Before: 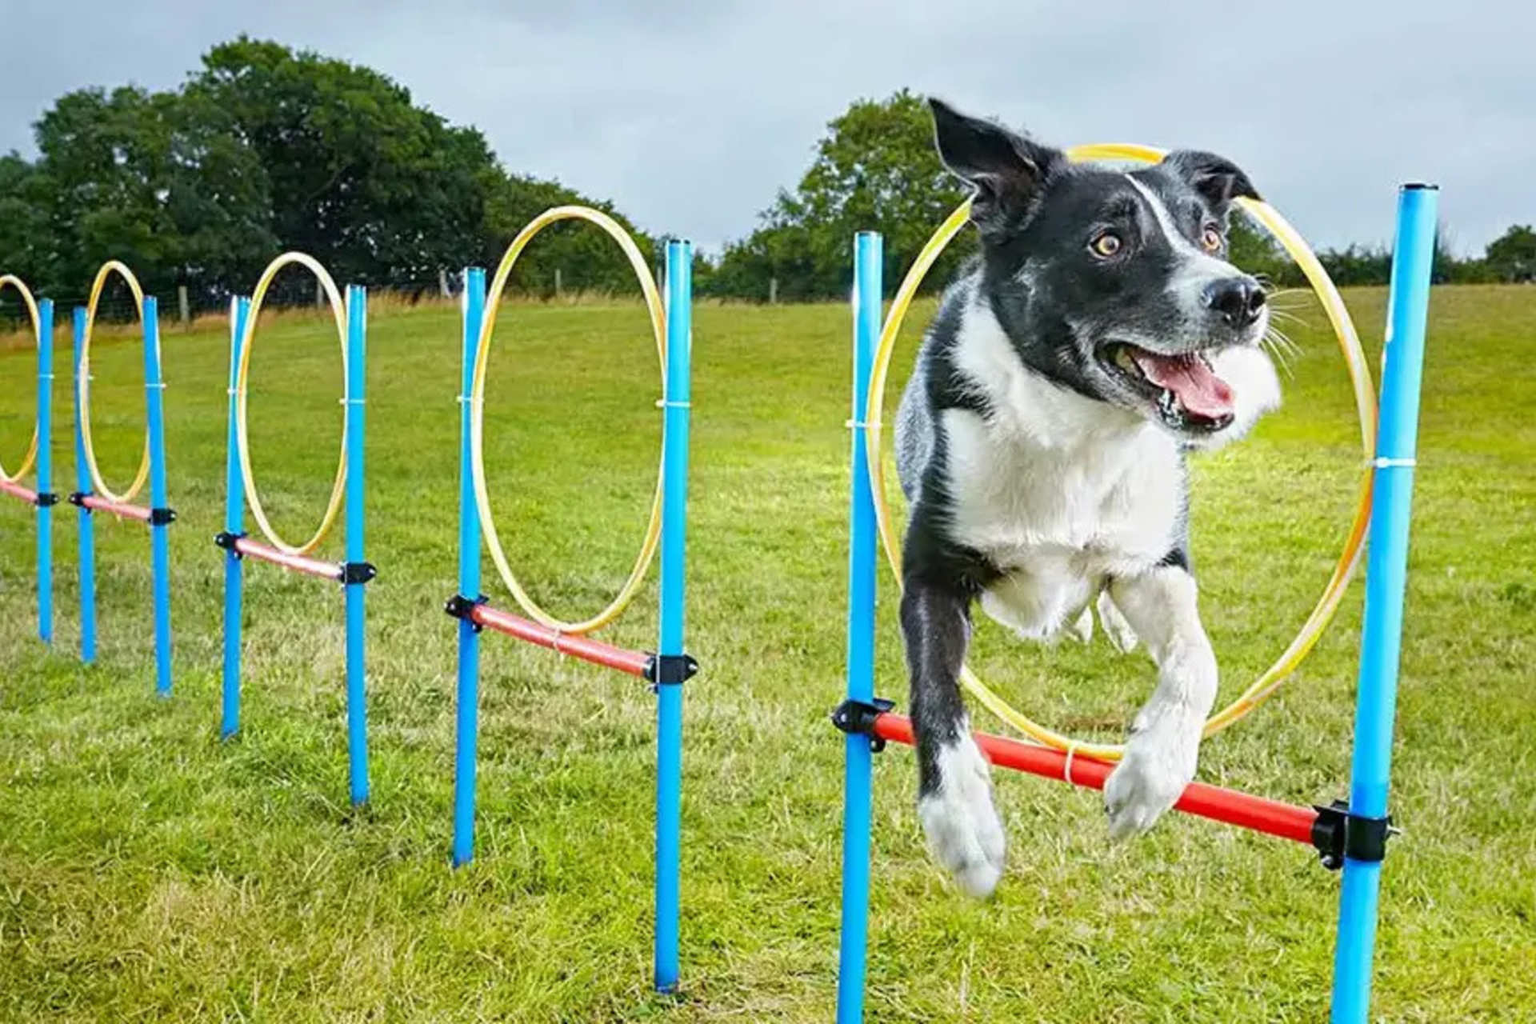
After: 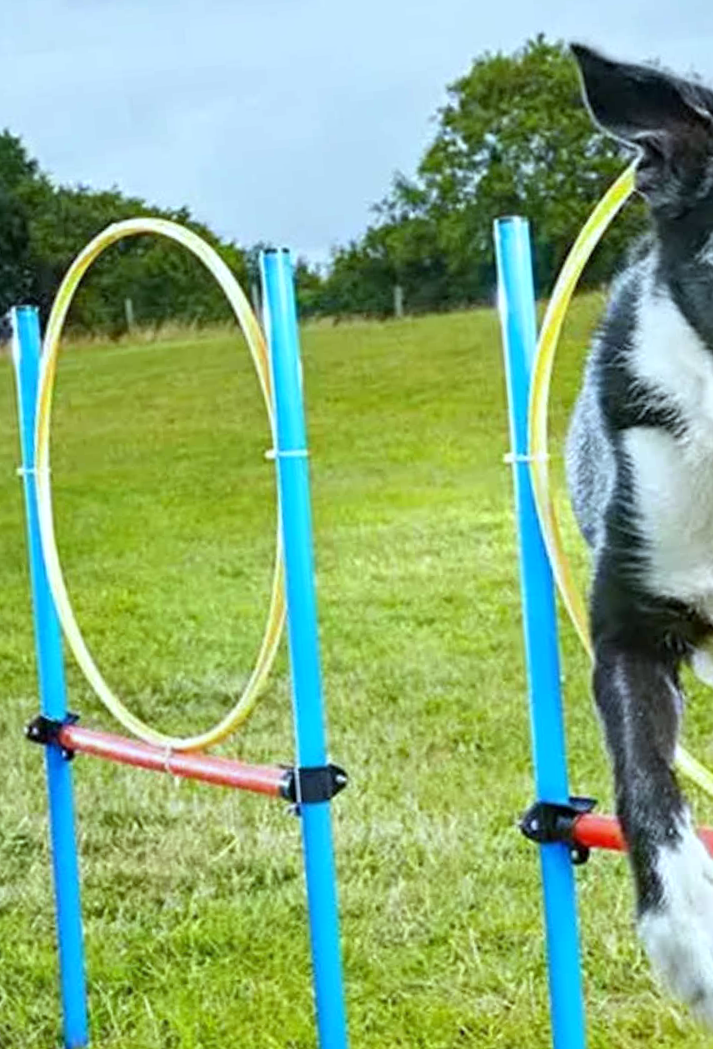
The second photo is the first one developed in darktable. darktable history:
rotate and perspective: rotation -5.2°, automatic cropping off
exposure: black level correction 0.001, exposure 0.14 EV, compensate highlight preservation false
white balance: red 0.925, blue 1.046
crop and rotate: left 29.476%, top 10.214%, right 35.32%, bottom 17.333%
